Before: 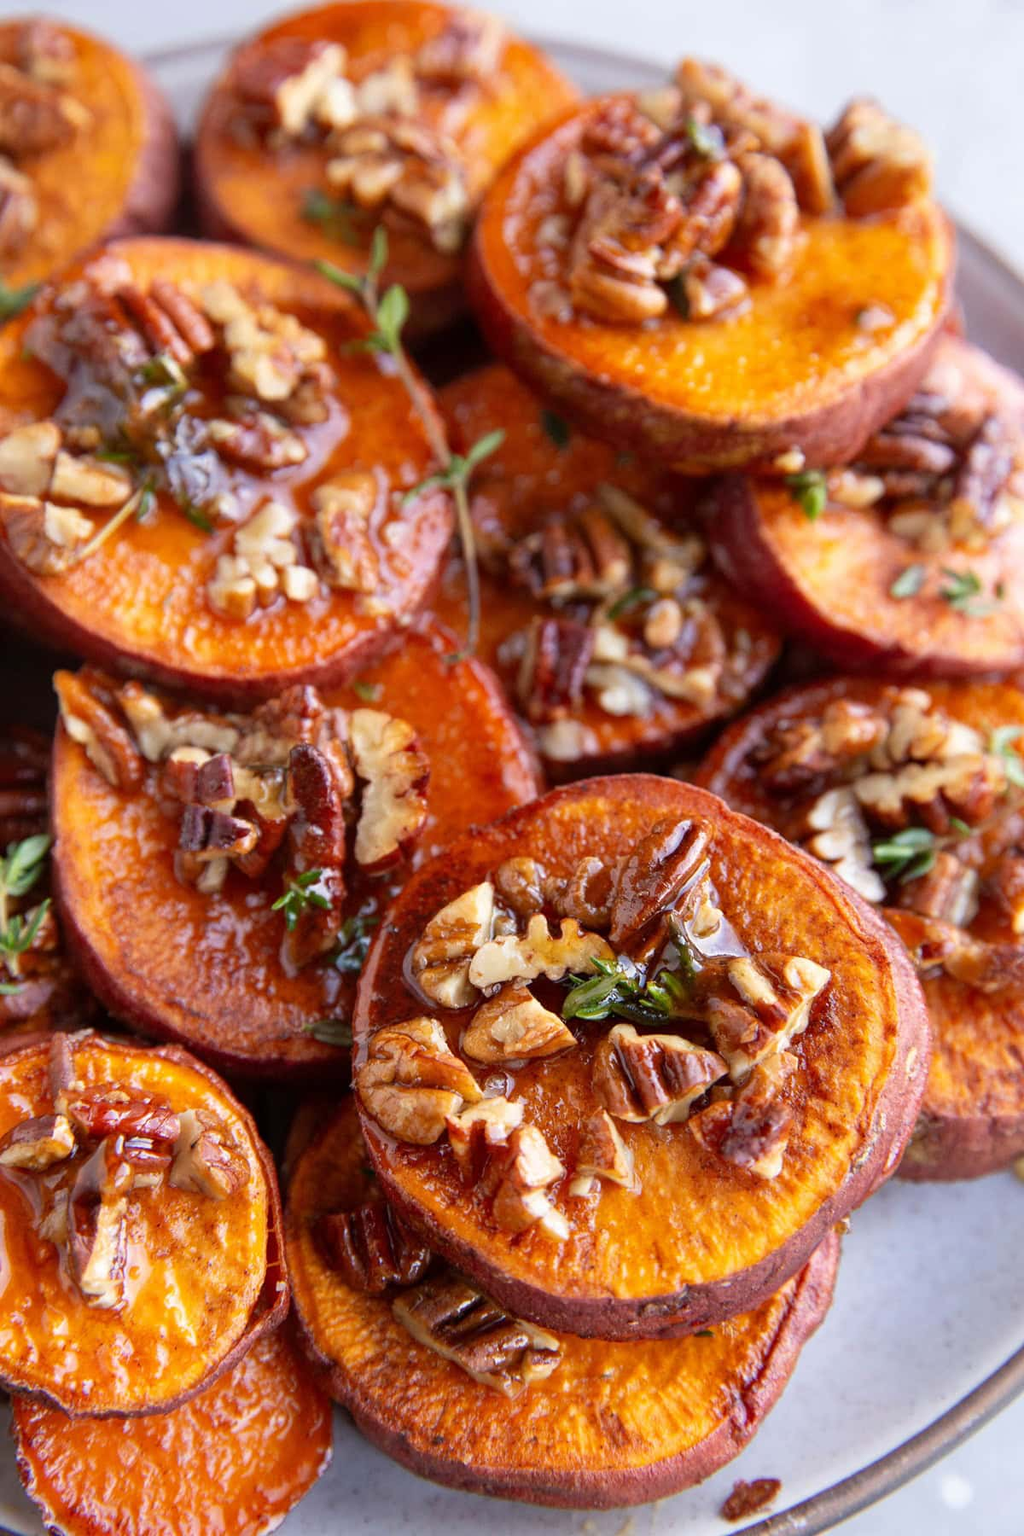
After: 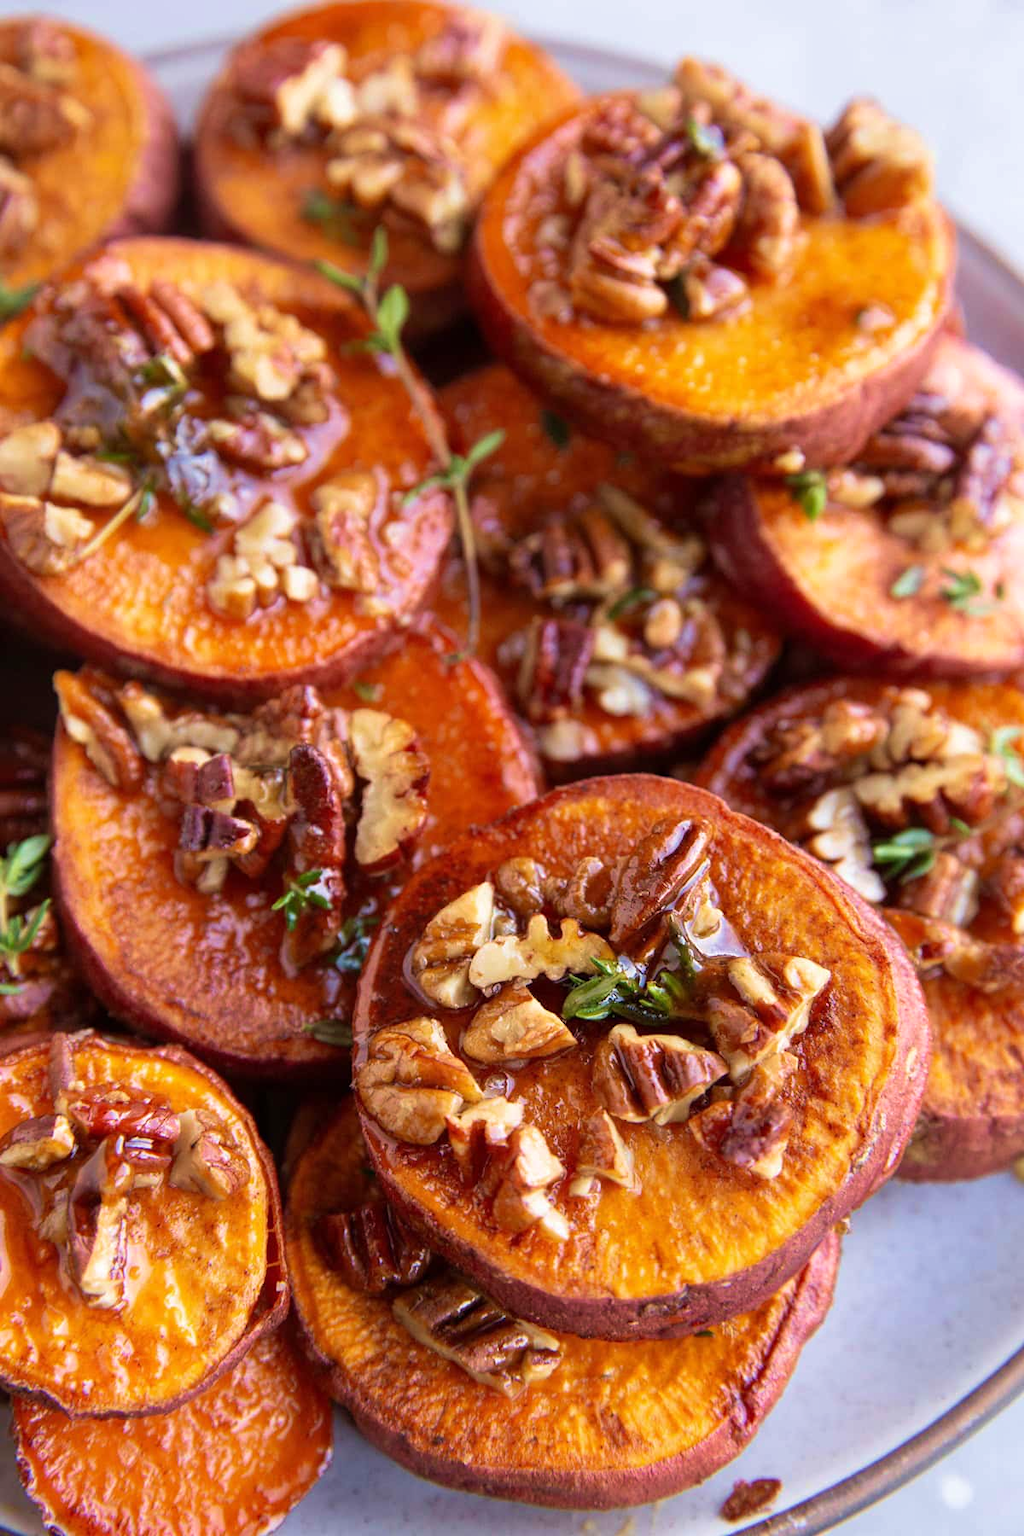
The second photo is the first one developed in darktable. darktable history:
velvia: strength 44.42%
